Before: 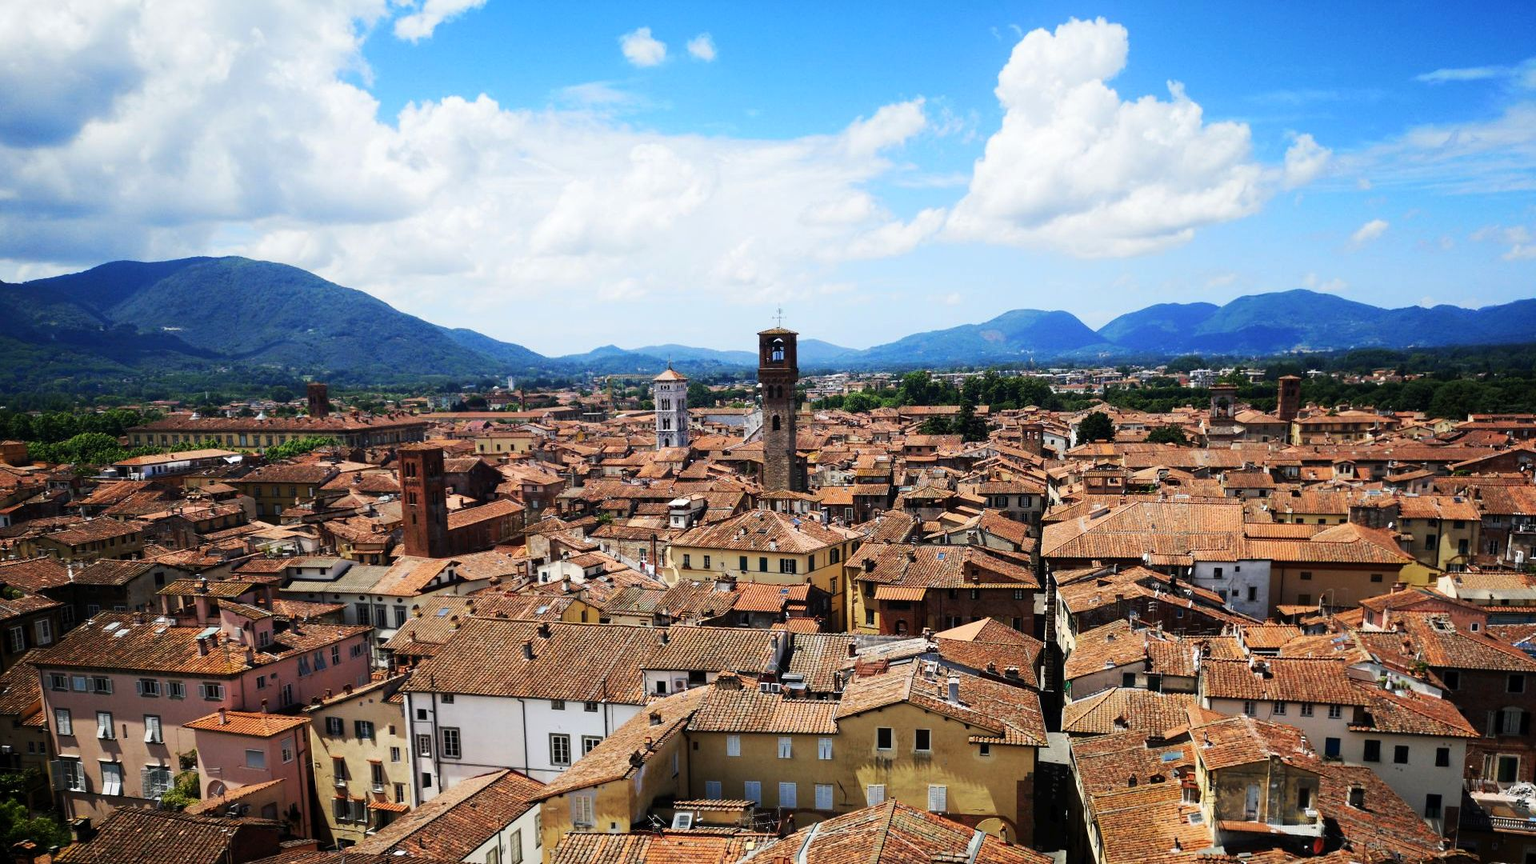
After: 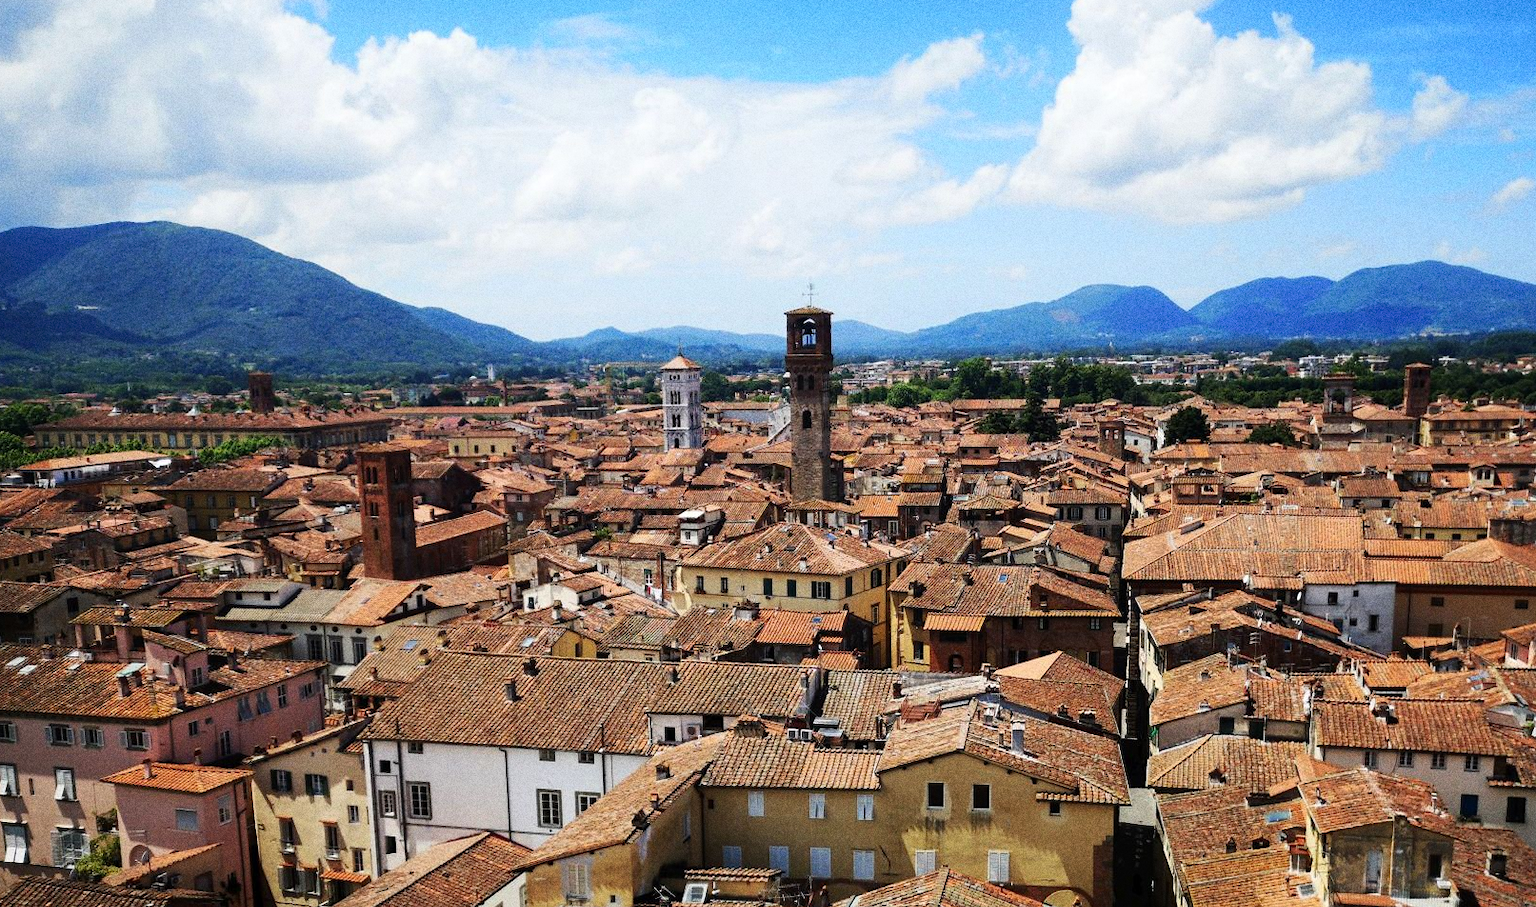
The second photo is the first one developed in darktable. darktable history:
crop: left 6.446%, top 8.188%, right 9.538%, bottom 3.548%
grain: coarseness 0.09 ISO, strength 40%
